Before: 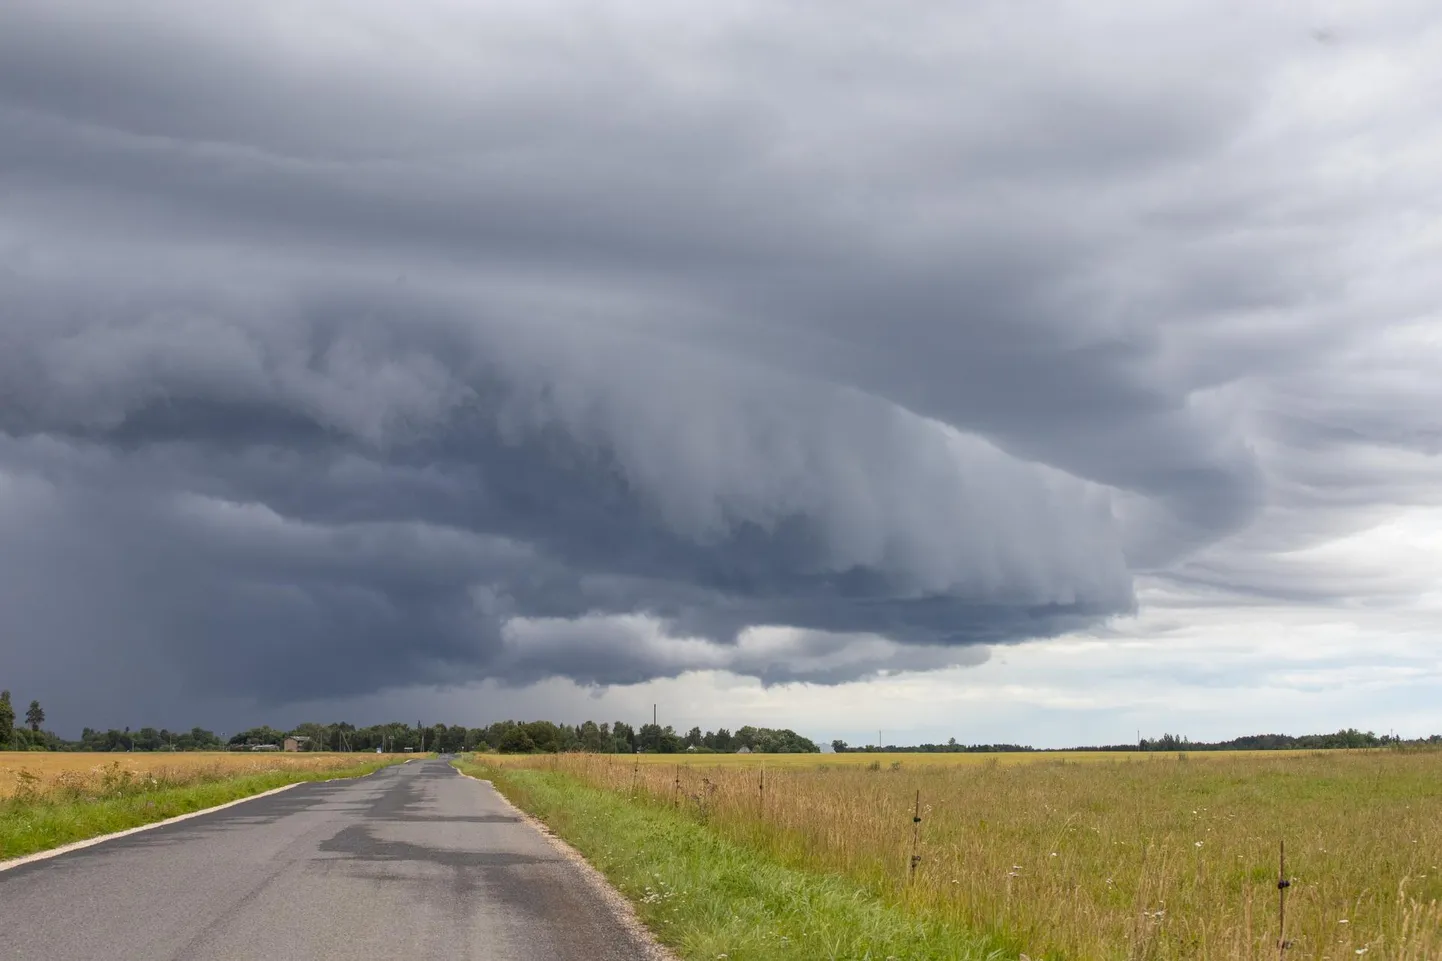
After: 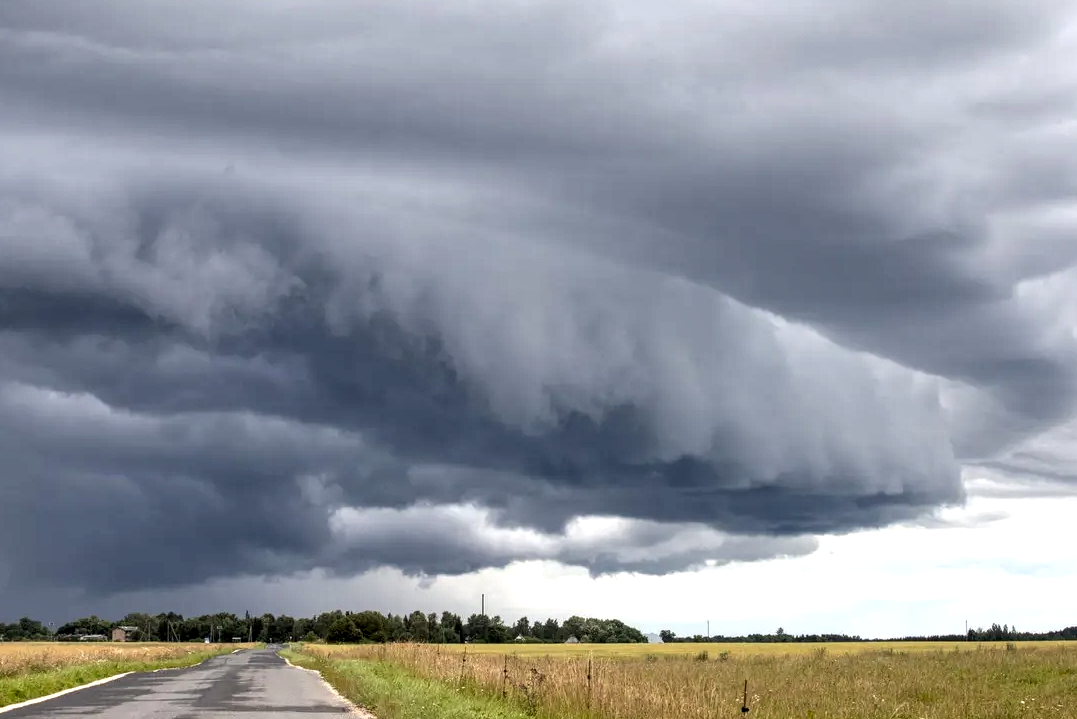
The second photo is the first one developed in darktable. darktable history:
local contrast: highlights 80%, shadows 57%, detail 175%, midtone range 0.604
exposure: exposure 0.203 EV, compensate highlight preservation false
crop and rotate: left 11.935%, top 11.481%, right 13.376%, bottom 13.663%
